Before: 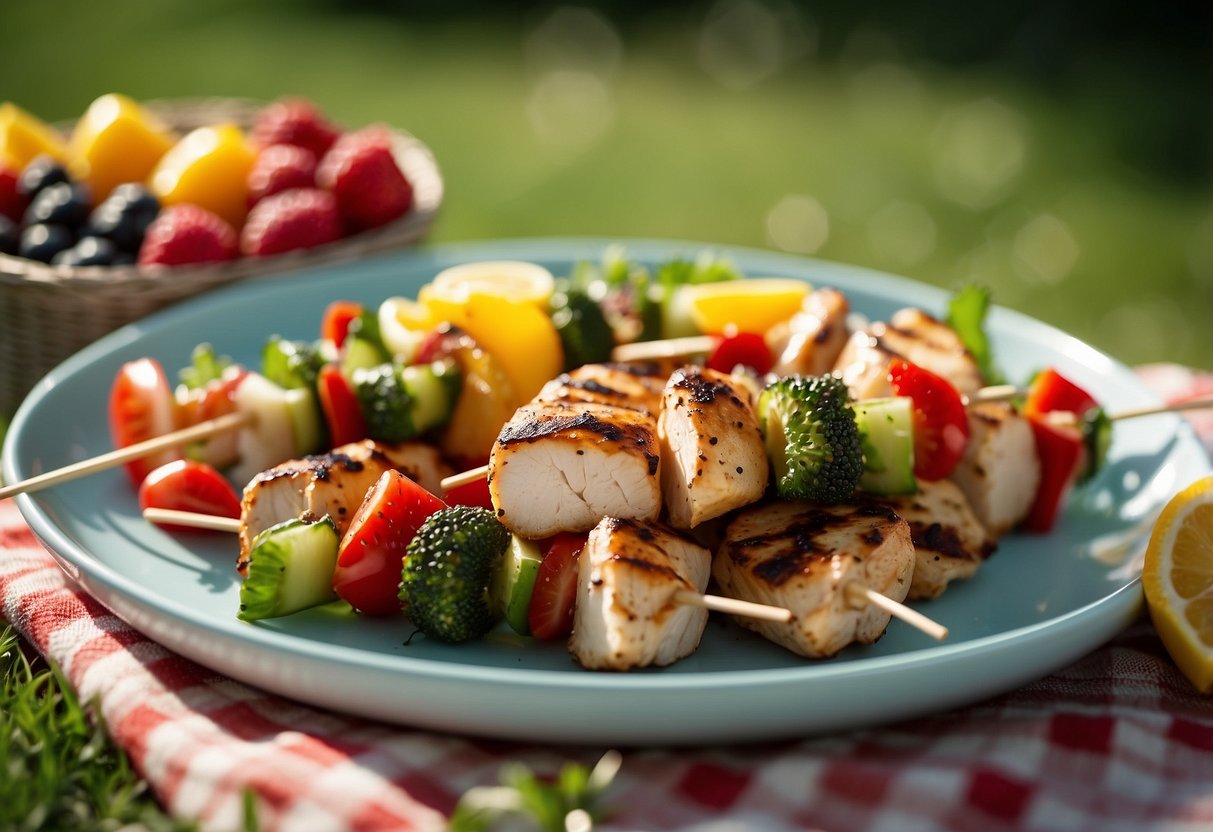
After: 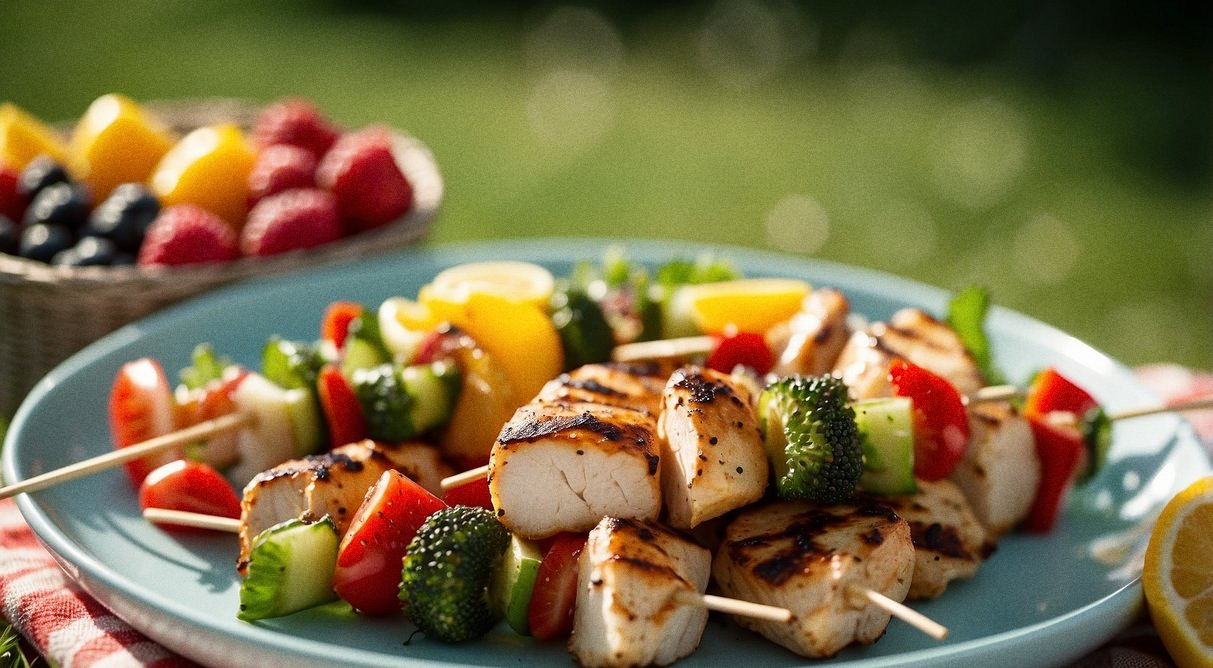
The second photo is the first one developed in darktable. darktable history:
crop: bottom 19.644%
grain: on, module defaults
